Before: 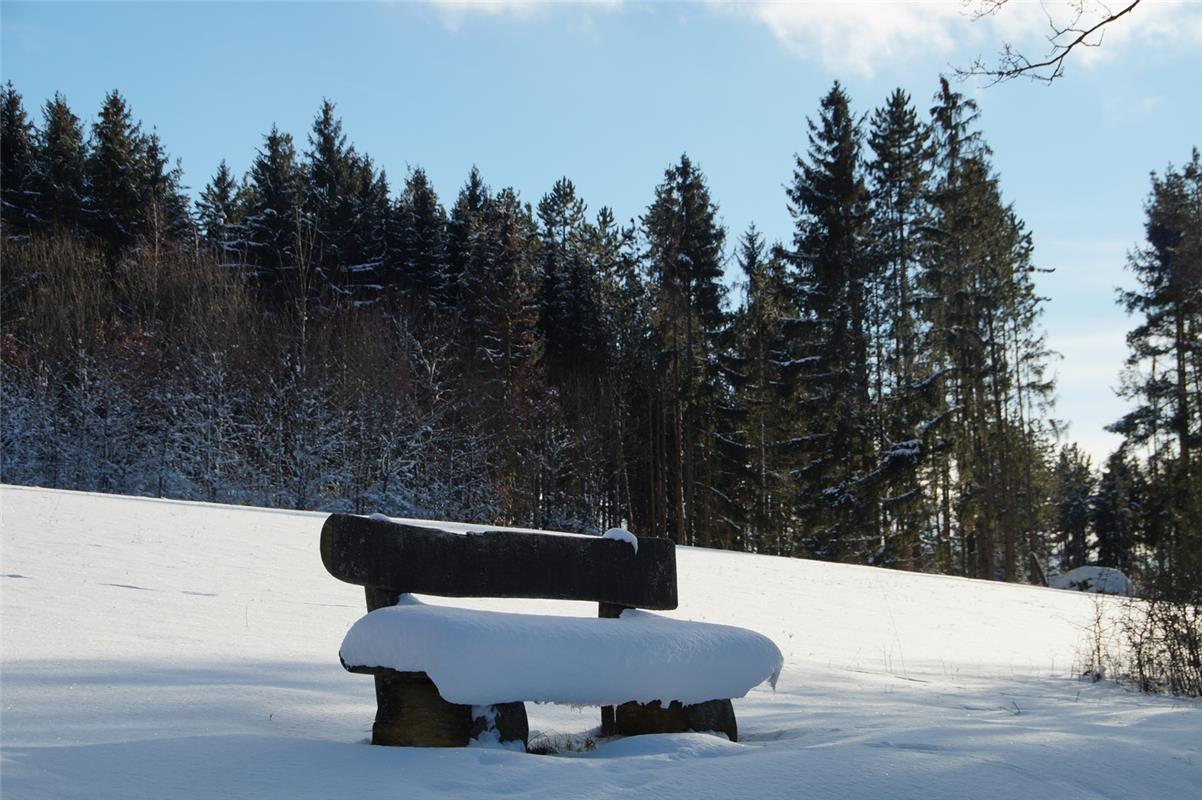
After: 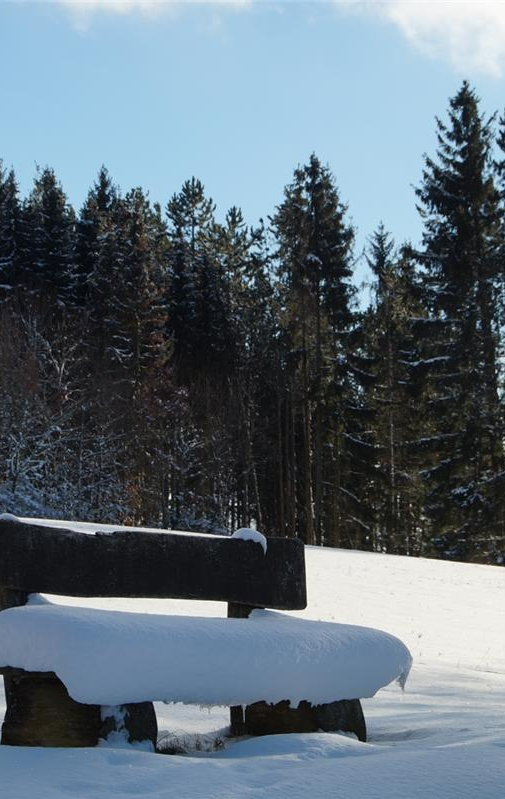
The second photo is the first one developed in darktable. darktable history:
crop: left 30.941%, right 27.039%
